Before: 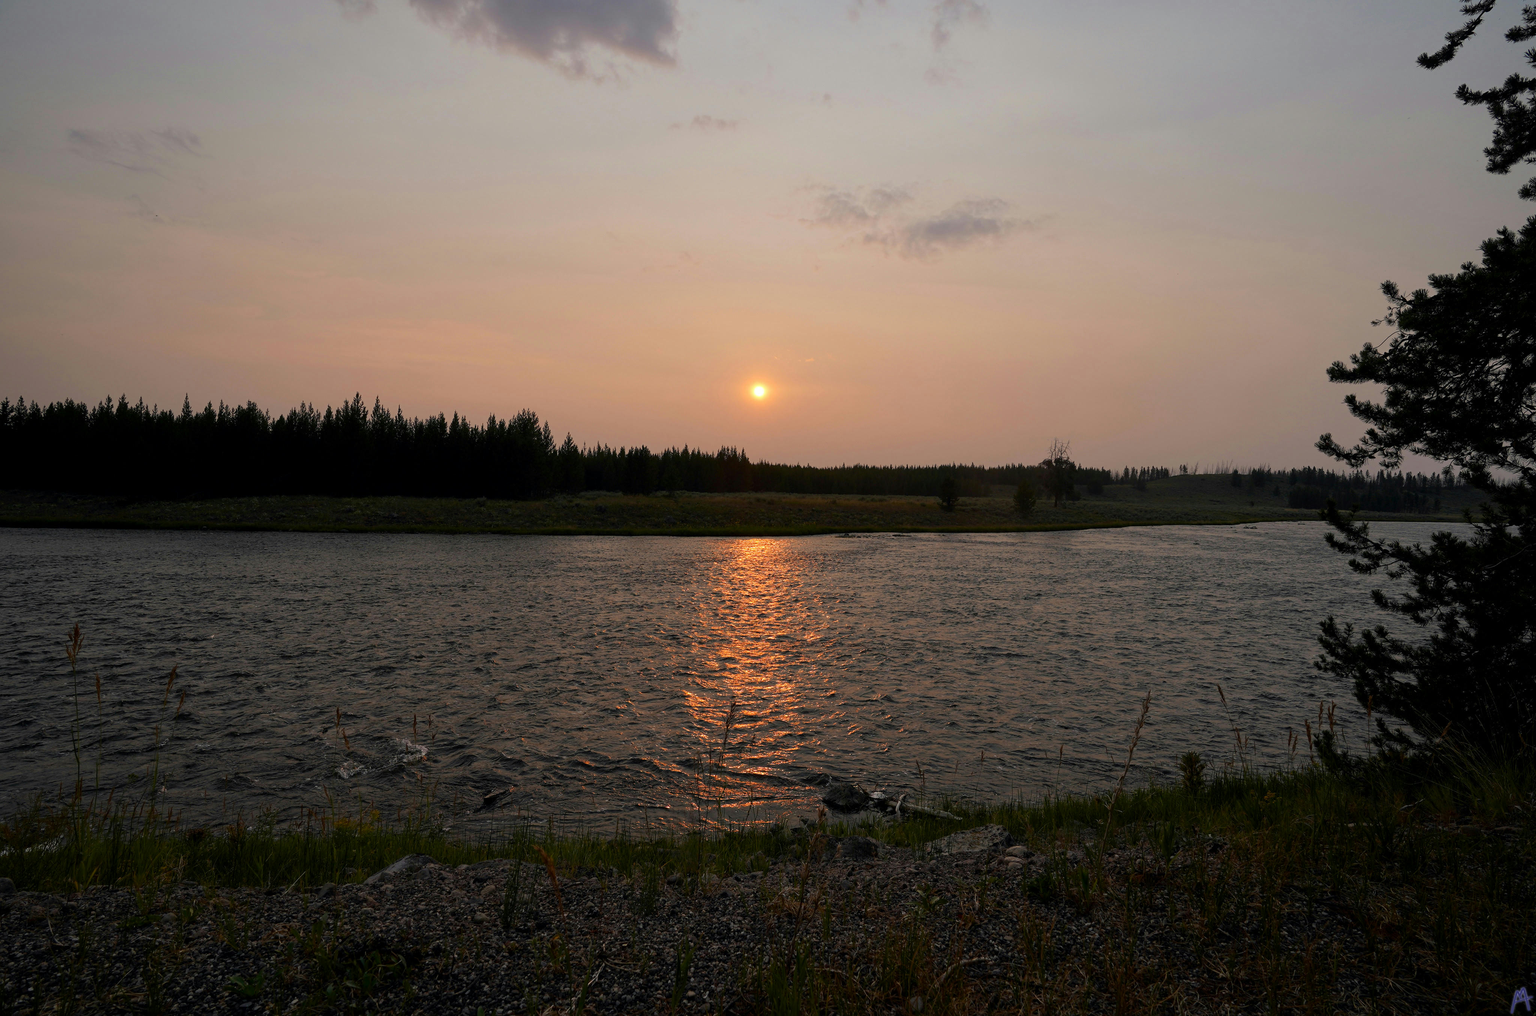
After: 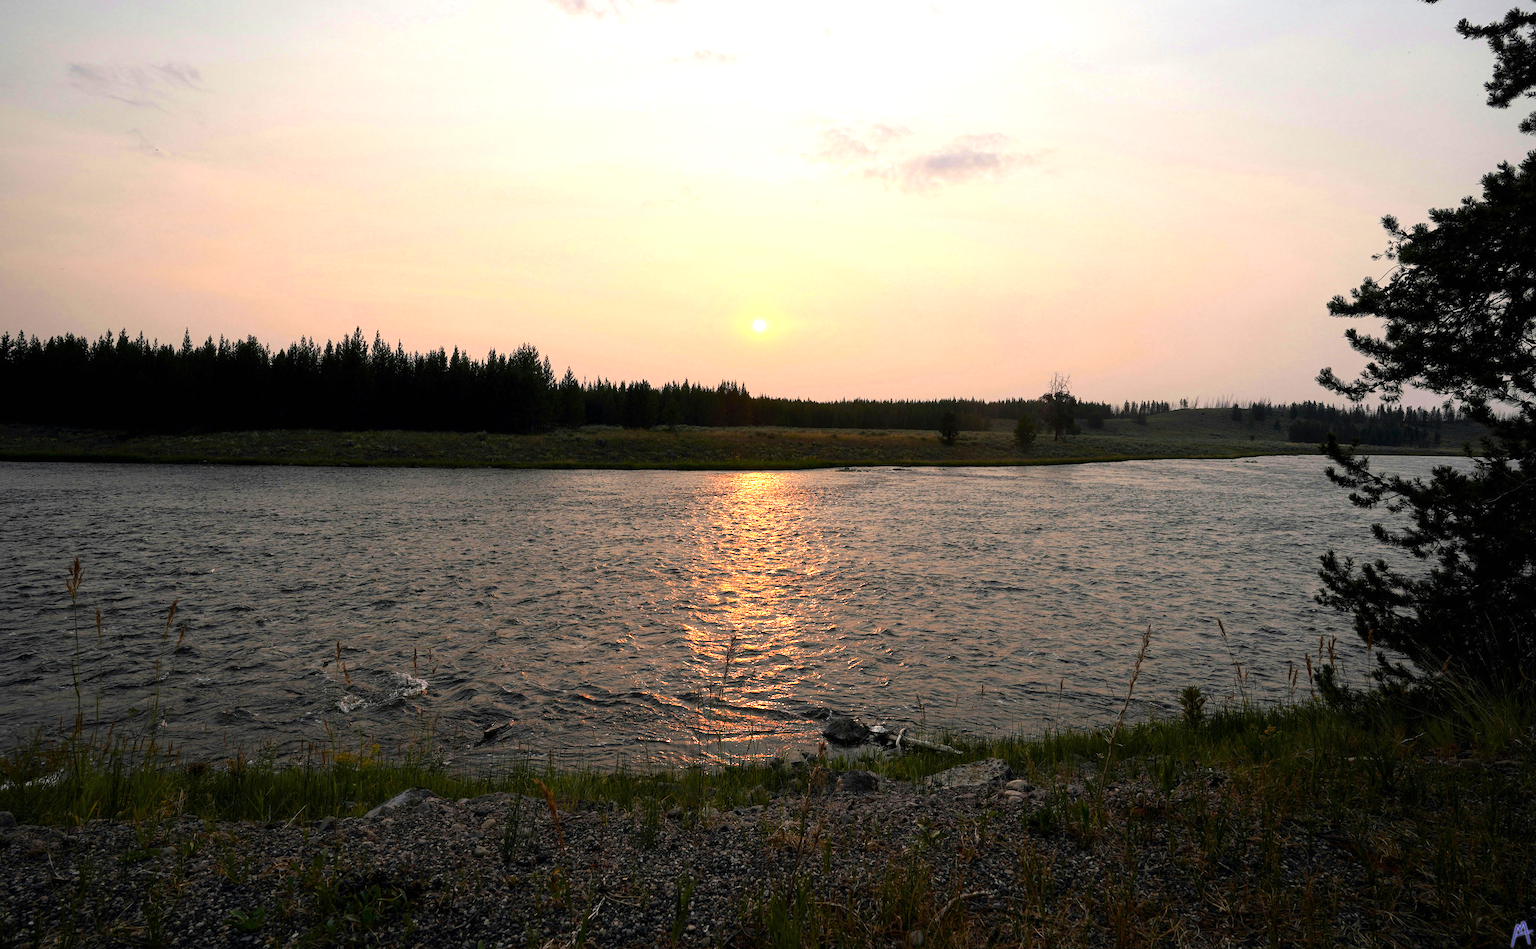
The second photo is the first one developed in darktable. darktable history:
exposure: black level correction 0, exposure 0.95 EV, compensate highlight preservation false
tone equalizer: -8 EV -0.442 EV, -7 EV -0.399 EV, -6 EV -0.337 EV, -5 EV -0.26 EV, -3 EV 0.198 EV, -2 EV 0.327 EV, -1 EV 0.393 EV, +0 EV 0.418 EV
crop and rotate: top 6.526%
